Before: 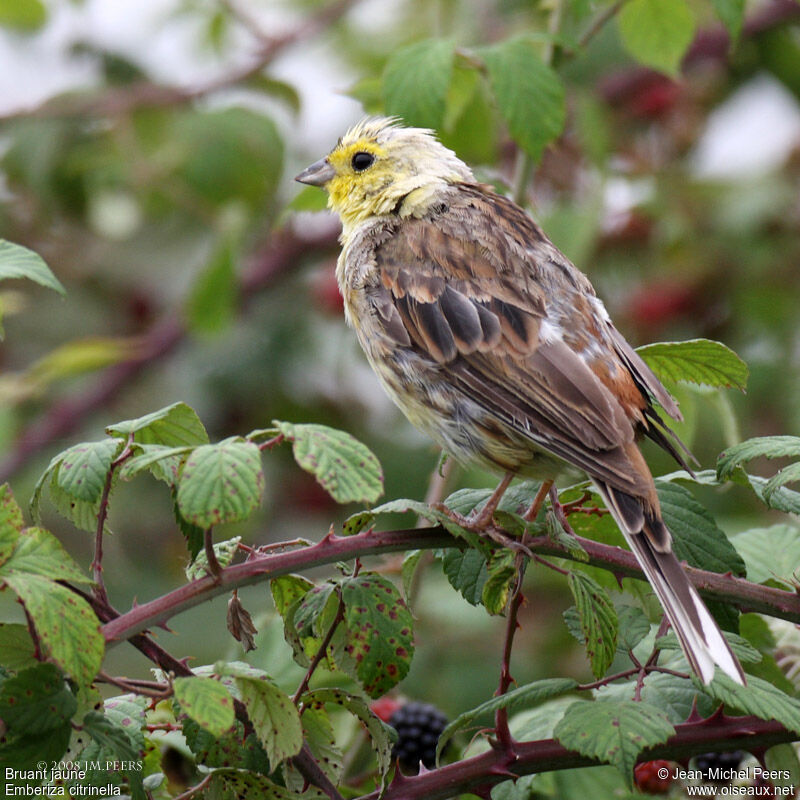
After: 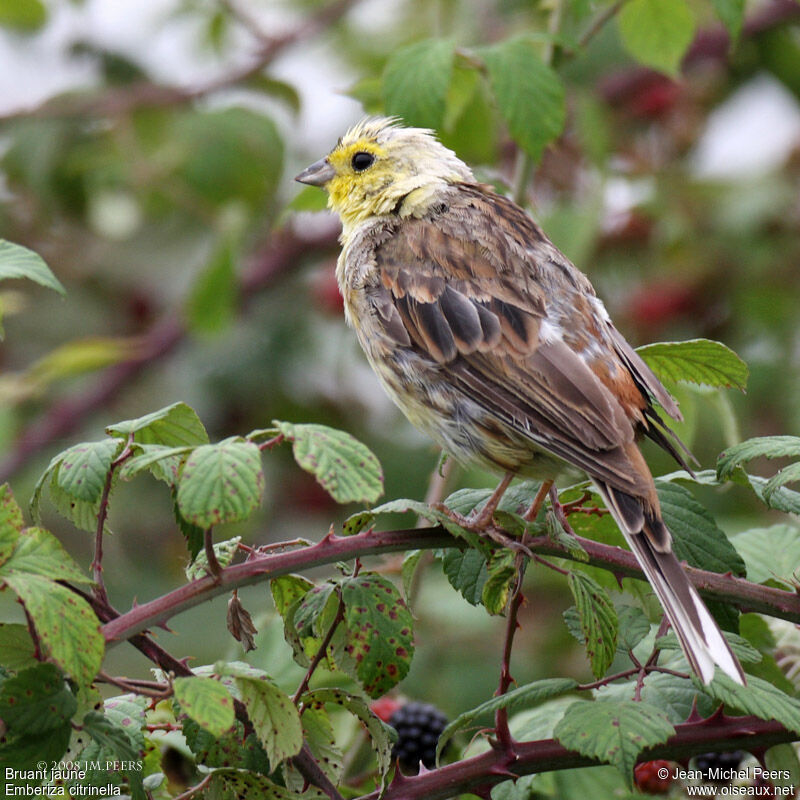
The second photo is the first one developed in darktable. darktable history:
shadows and highlights: highlights color adjustment 0.224%, soften with gaussian
